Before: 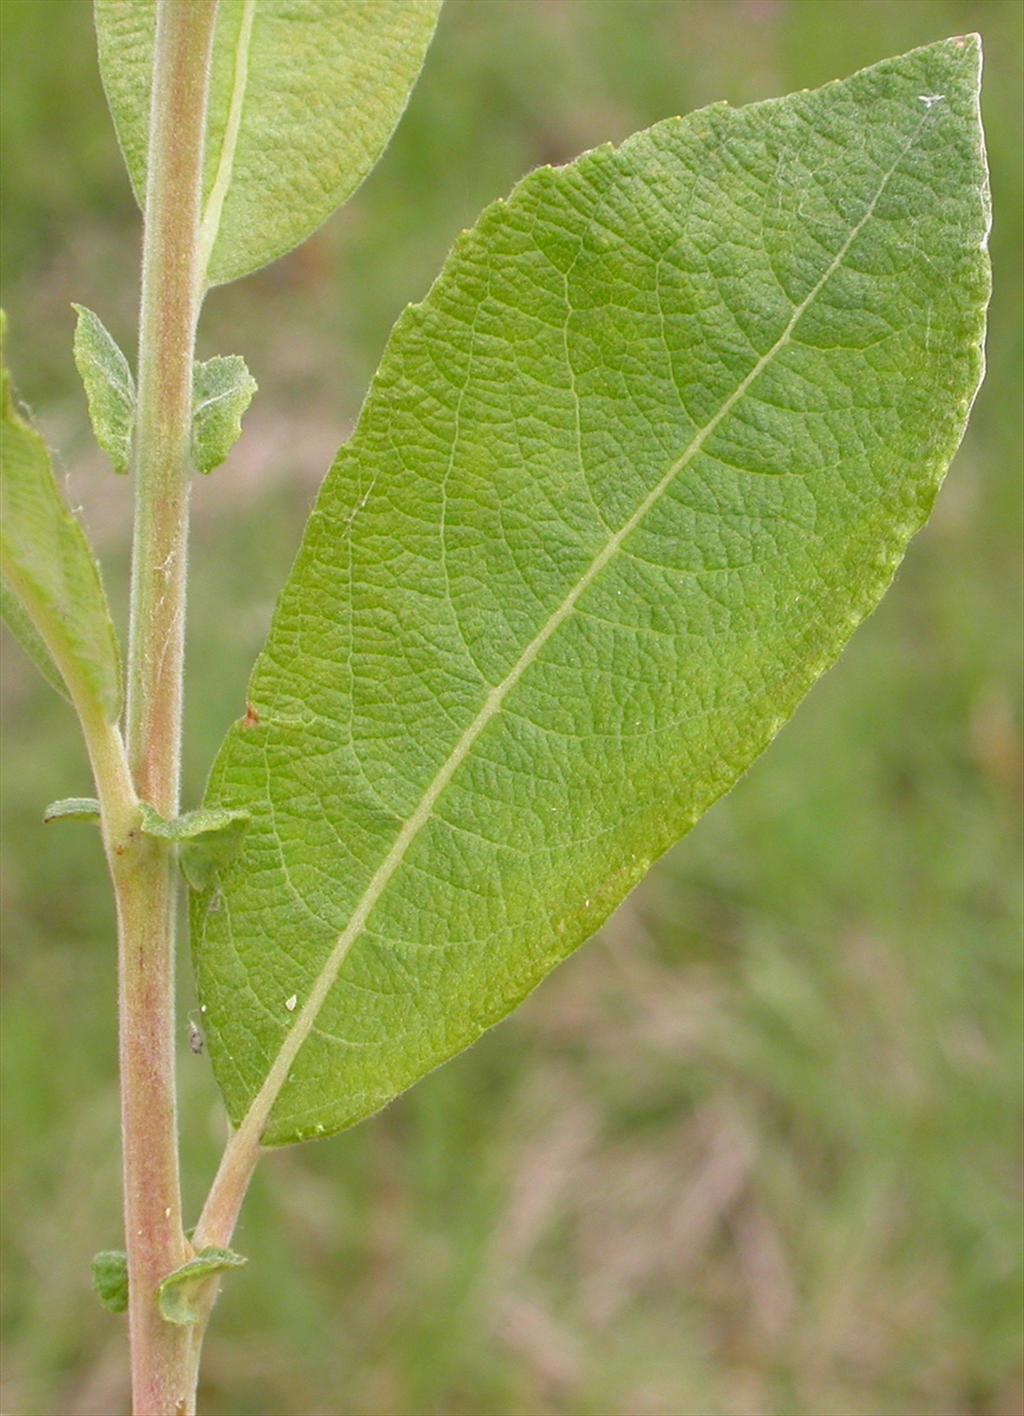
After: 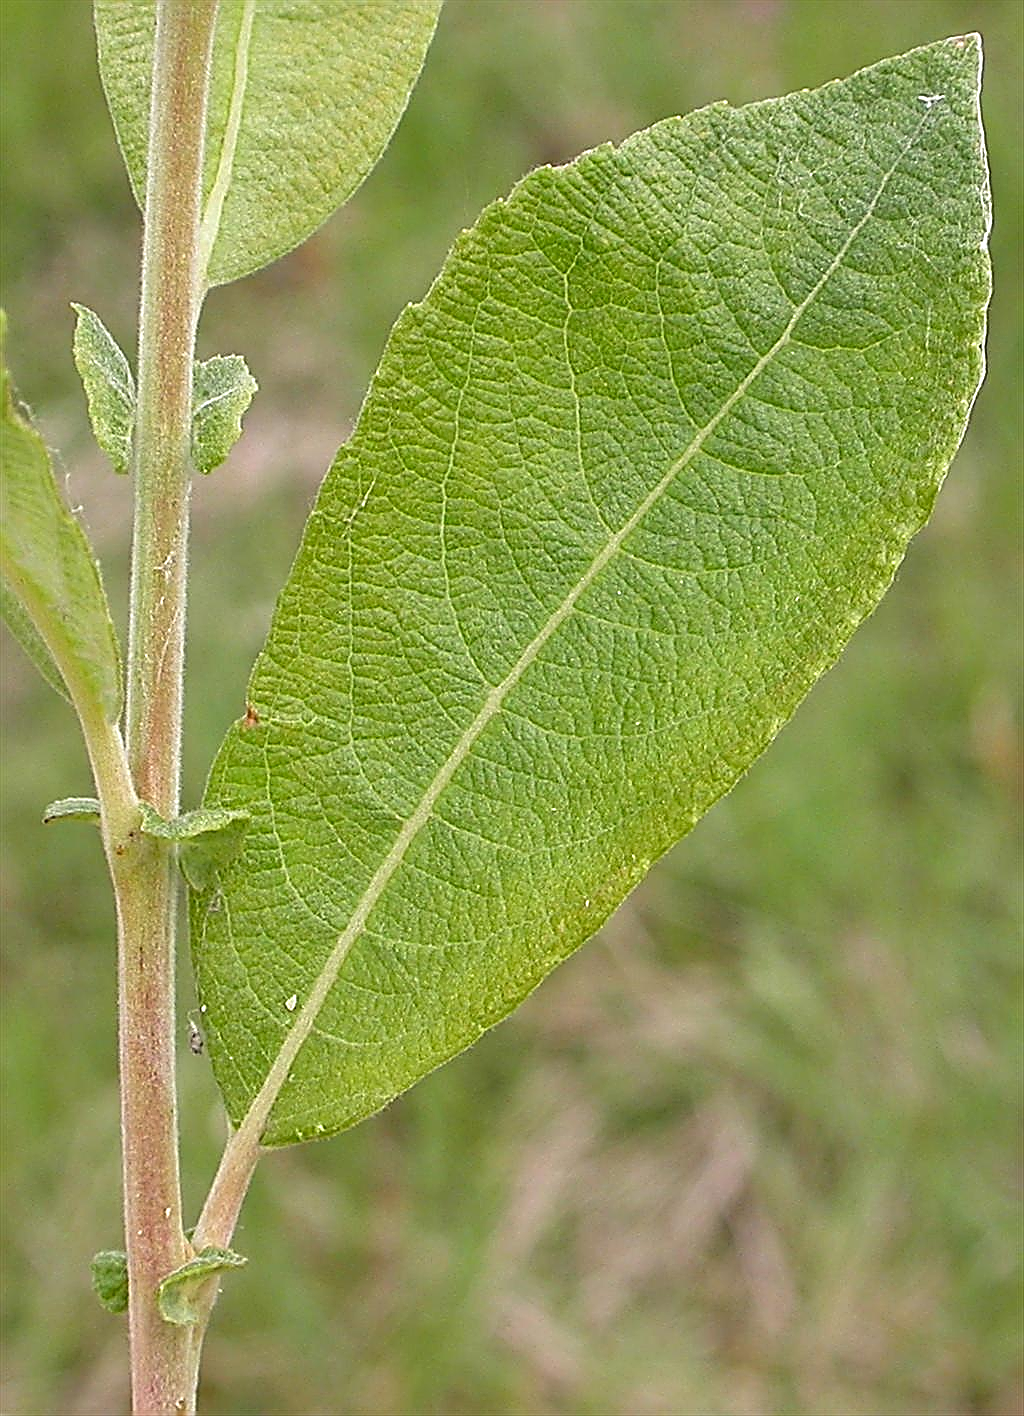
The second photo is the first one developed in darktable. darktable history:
sharpen: amount 1.986
local contrast: mode bilateral grid, contrast 19, coarseness 50, detail 119%, midtone range 0.2
